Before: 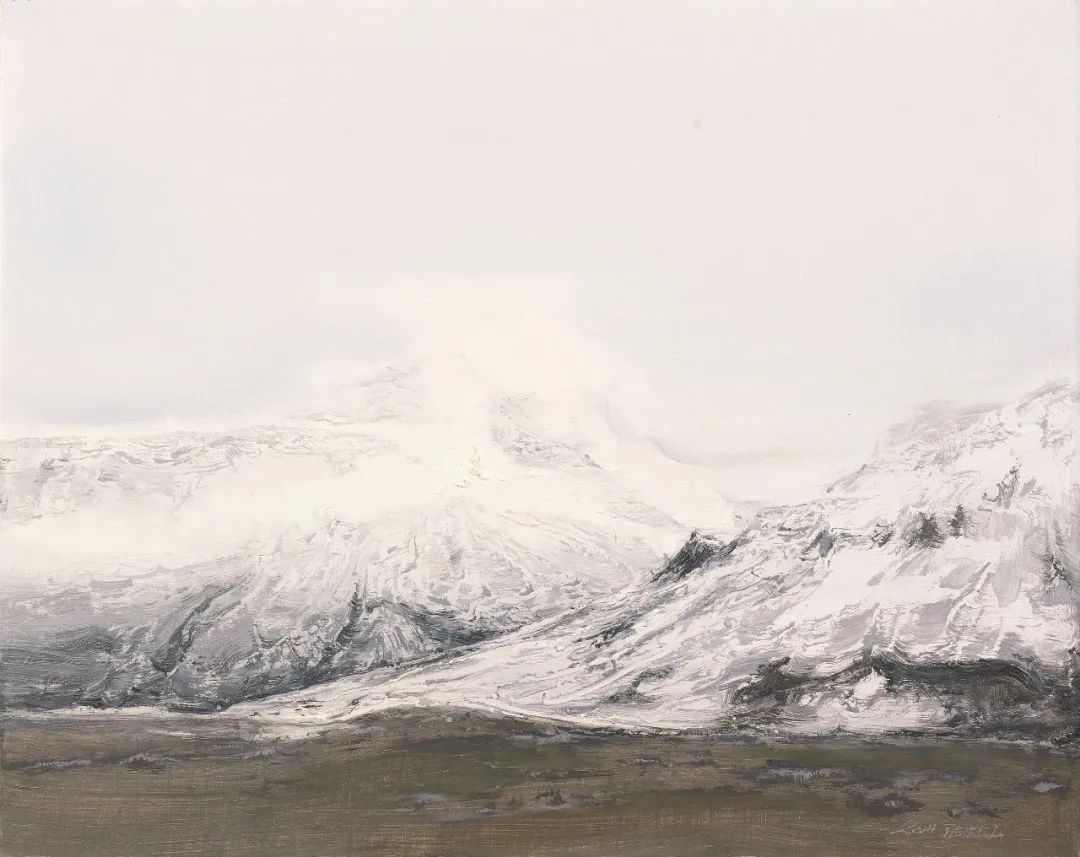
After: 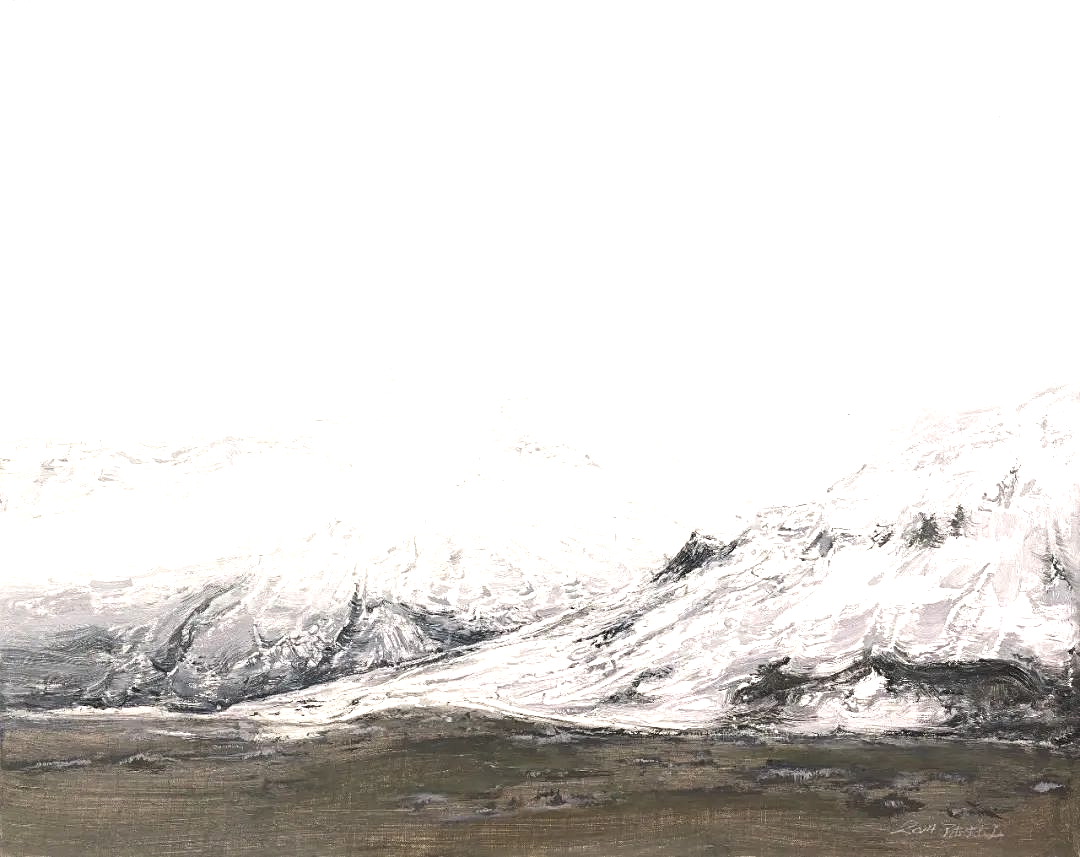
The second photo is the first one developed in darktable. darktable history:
tone equalizer: -8 EV -0.75 EV, -7 EV -0.7 EV, -6 EV -0.6 EV, -5 EV -0.4 EV, -3 EV 0.4 EV, -2 EV 0.6 EV, -1 EV 0.7 EV, +0 EV 0.75 EV, edges refinement/feathering 500, mask exposure compensation -1.57 EV, preserve details no
sharpen: radius 2.529, amount 0.323
